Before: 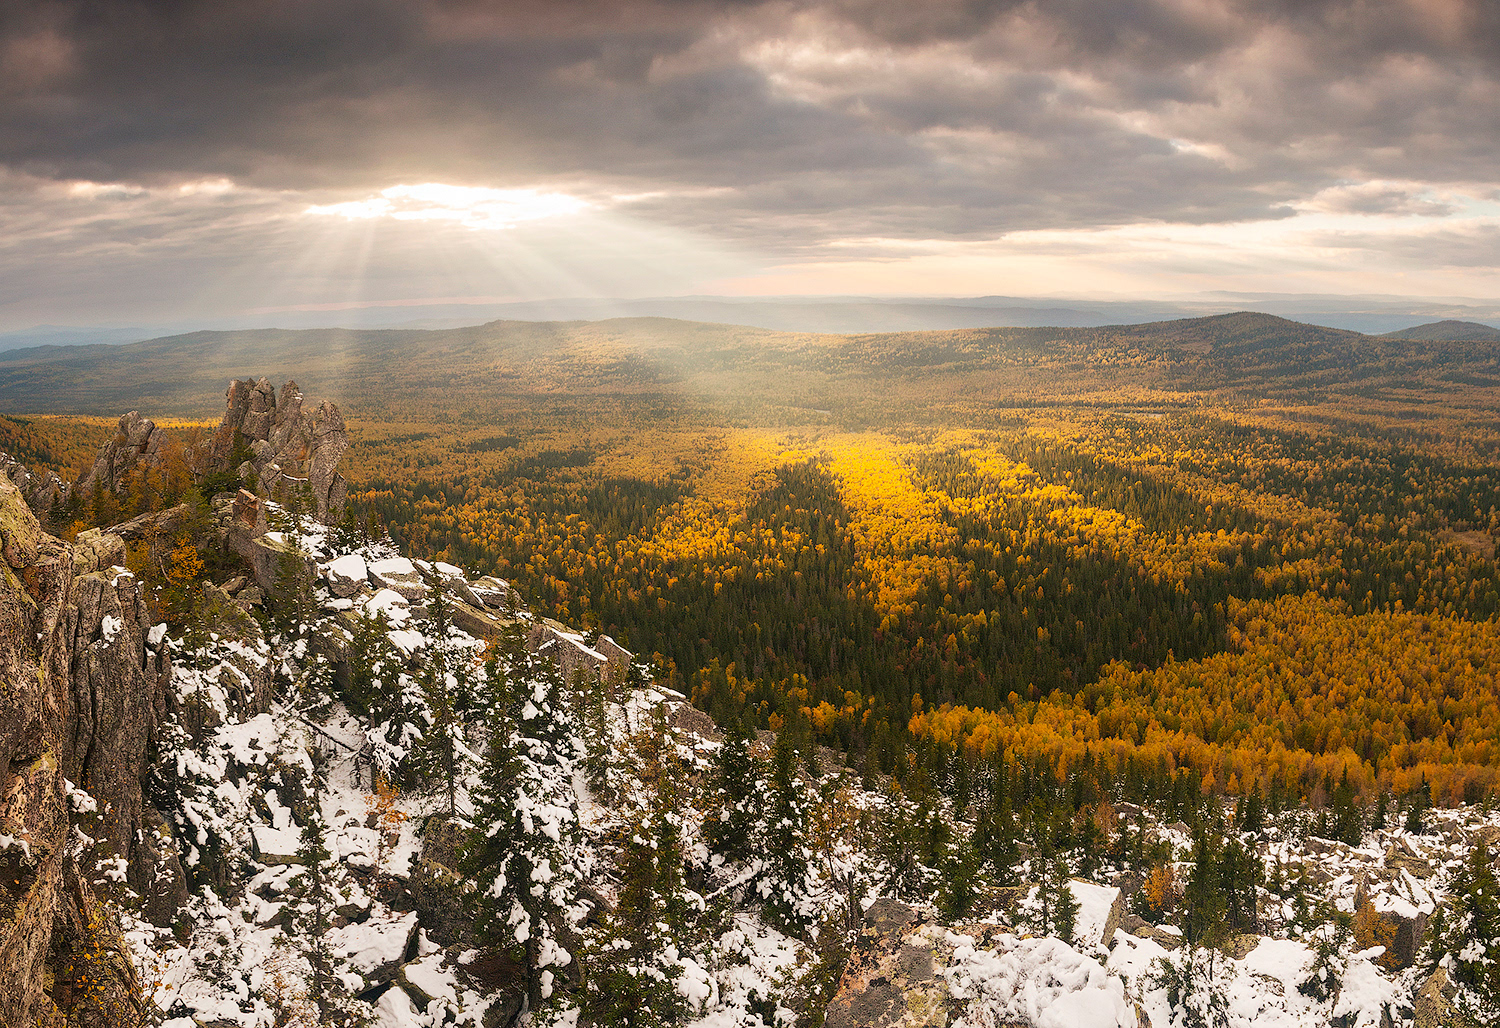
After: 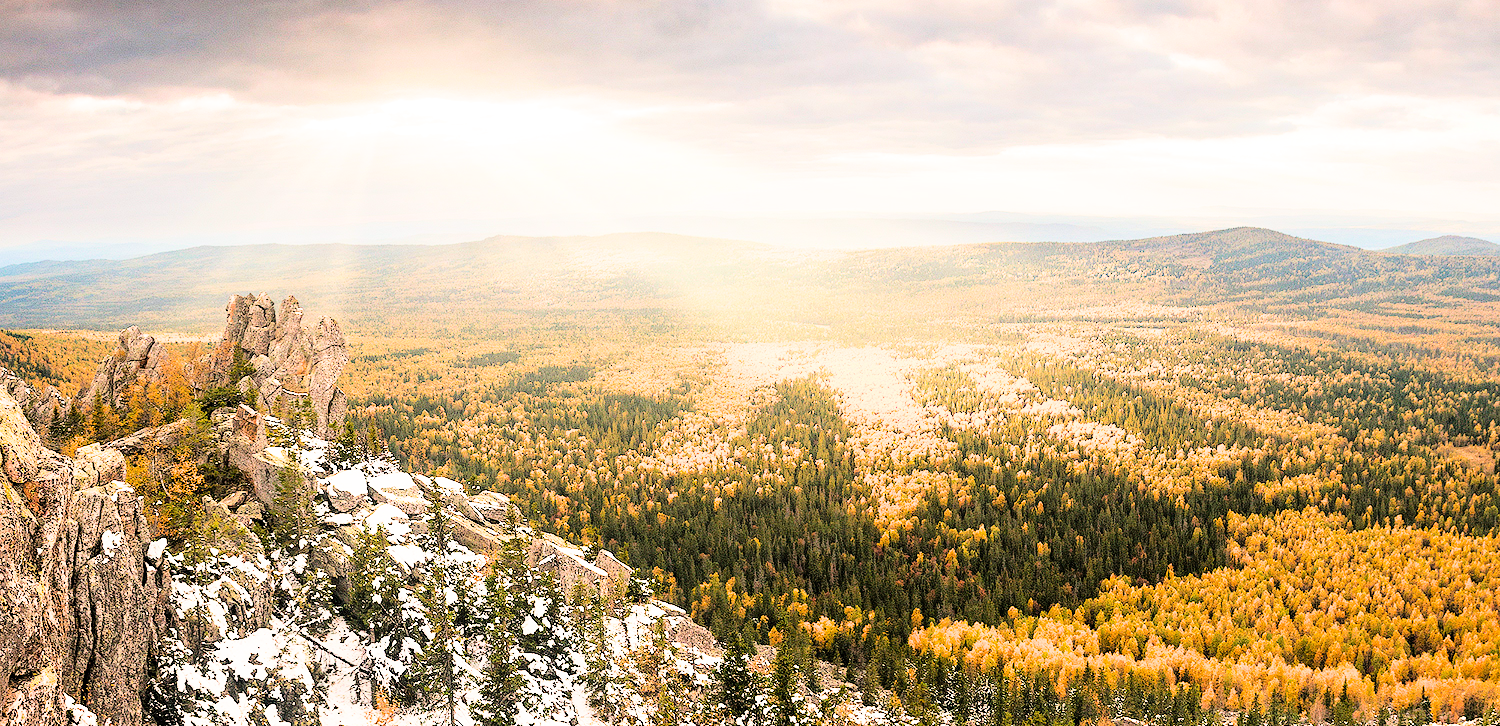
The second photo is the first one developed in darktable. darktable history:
exposure: black level correction 0.001, exposure 1.646 EV, compensate exposure bias true, compensate highlight preservation false
haze removal: compatibility mode true, adaptive false
crop and rotate: top 8.293%, bottom 20.996%
tone curve: curves: ch0 [(0, 0) (0.004, 0.001) (0.133, 0.112) (0.325, 0.362) (0.832, 0.893) (1, 1)], color space Lab, linked channels, preserve colors none
filmic rgb: black relative exposure -5 EV, hardness 2.88, contrast 1.3, highlights saturation mix -30%
